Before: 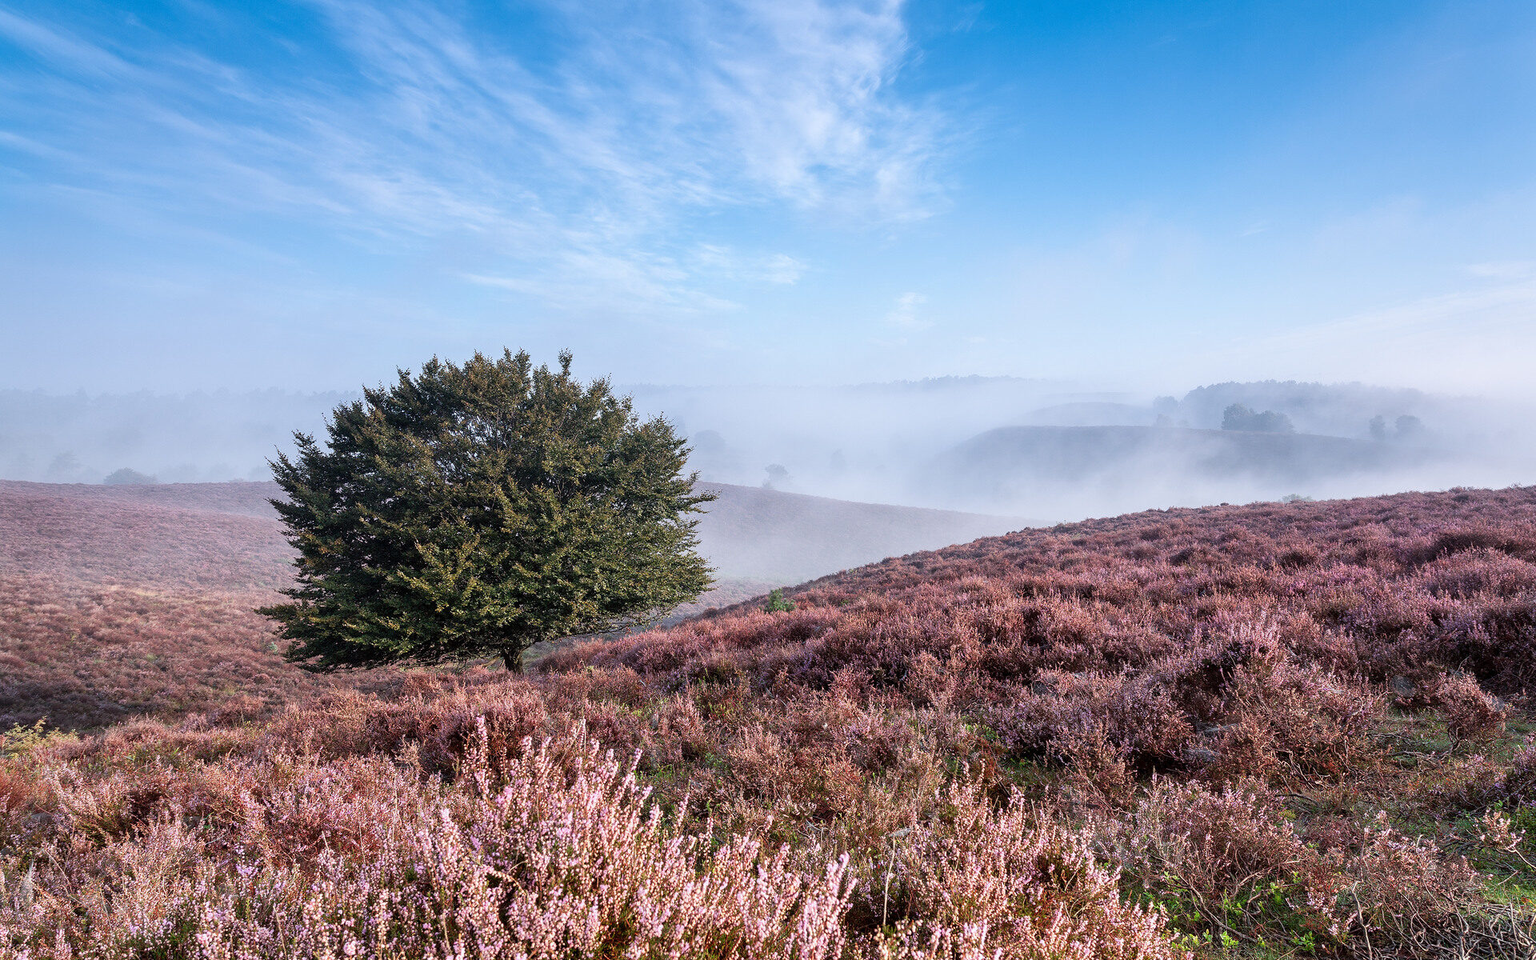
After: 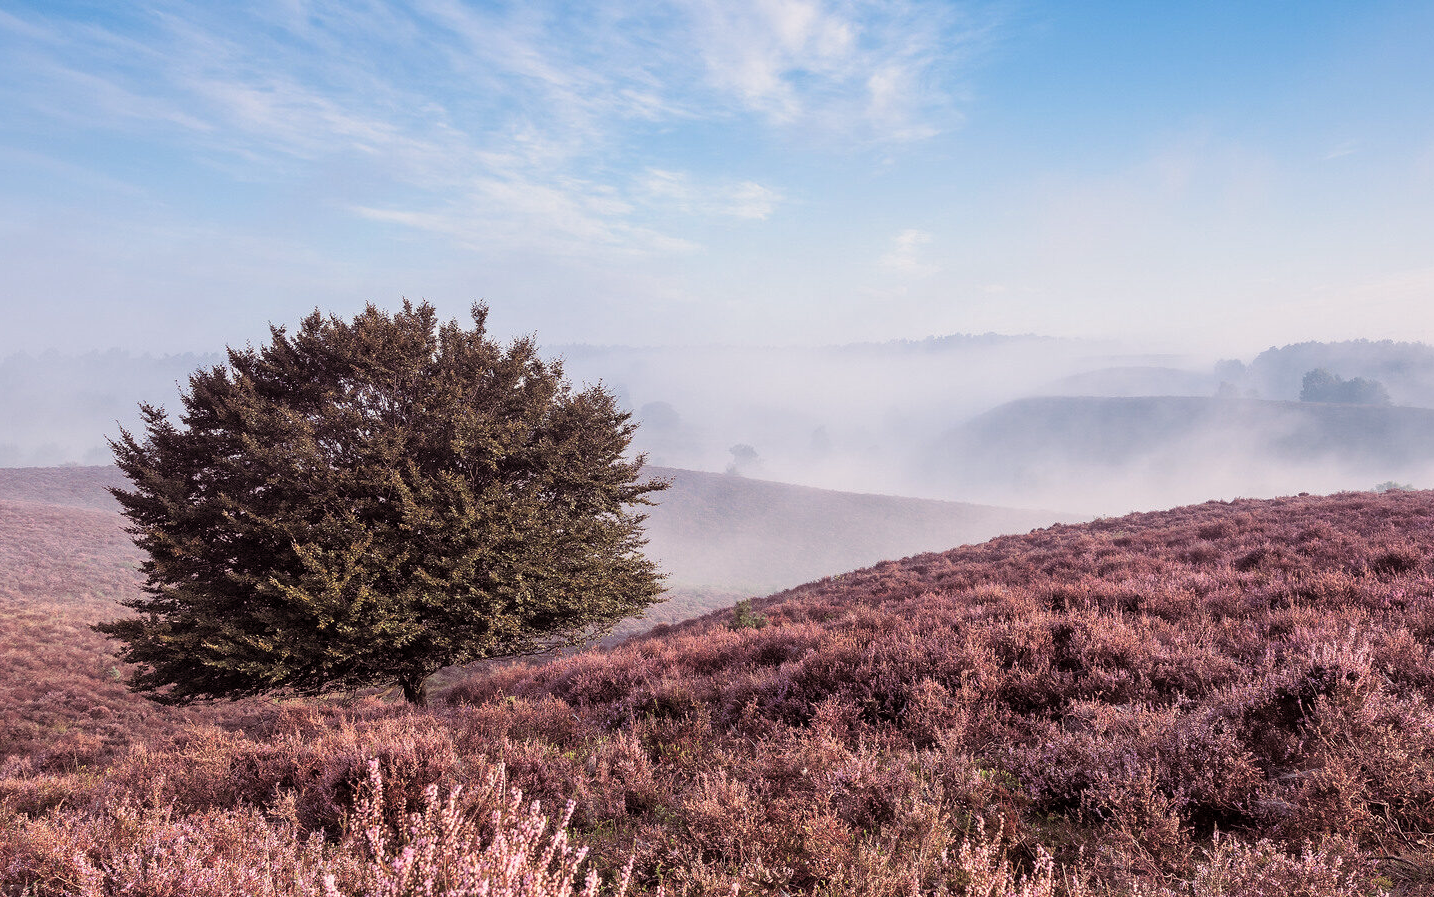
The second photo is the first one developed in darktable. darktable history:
split-toning: shadows › saturation 0.41, highlights › saturation 0, compress 33.55%
color balance rgb: shadows lift › chroma 5.41%, shadows lift › hue 240°, highlights gain › chroma 3.74%, highlights gain › hue 60°, saturation formula JzAzBz (2021)
crop and rotate: left 11.831%, top 11.346%, right 13.429%, bottom 13.899%
exposure: compensate highlight preservation false
